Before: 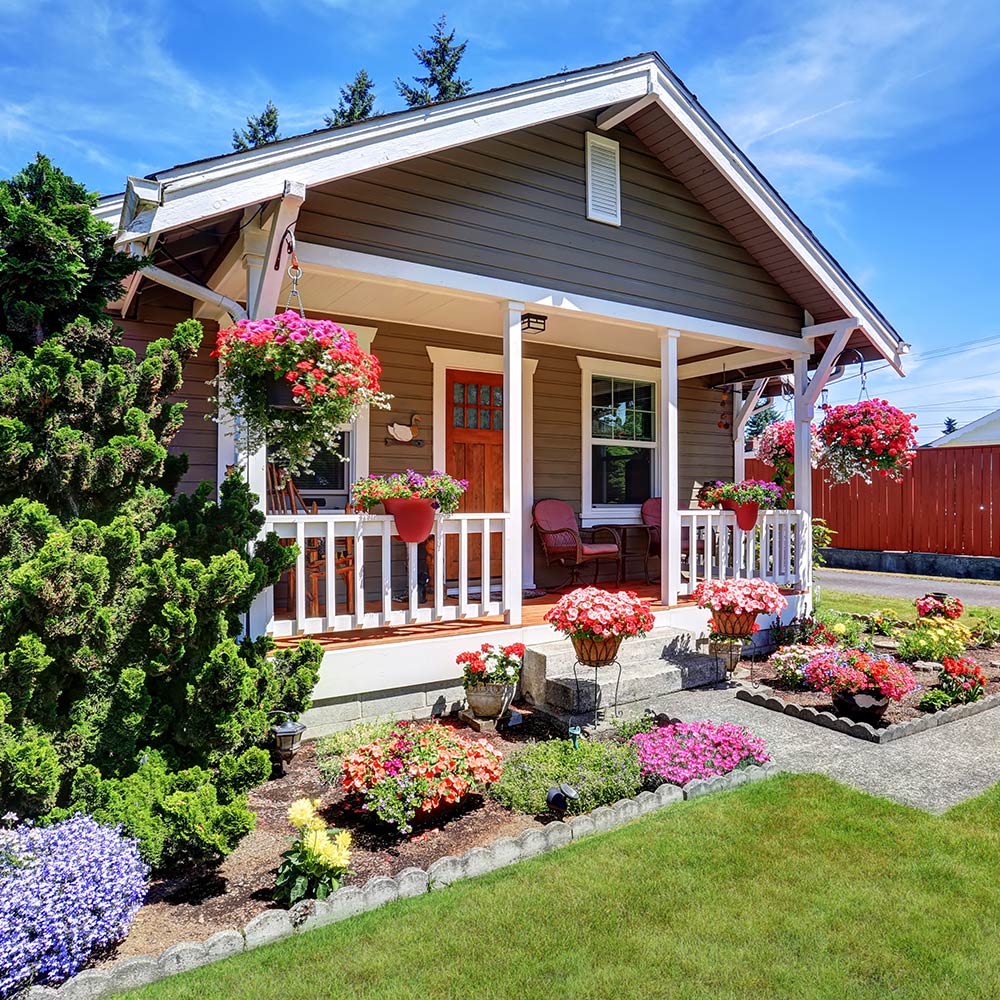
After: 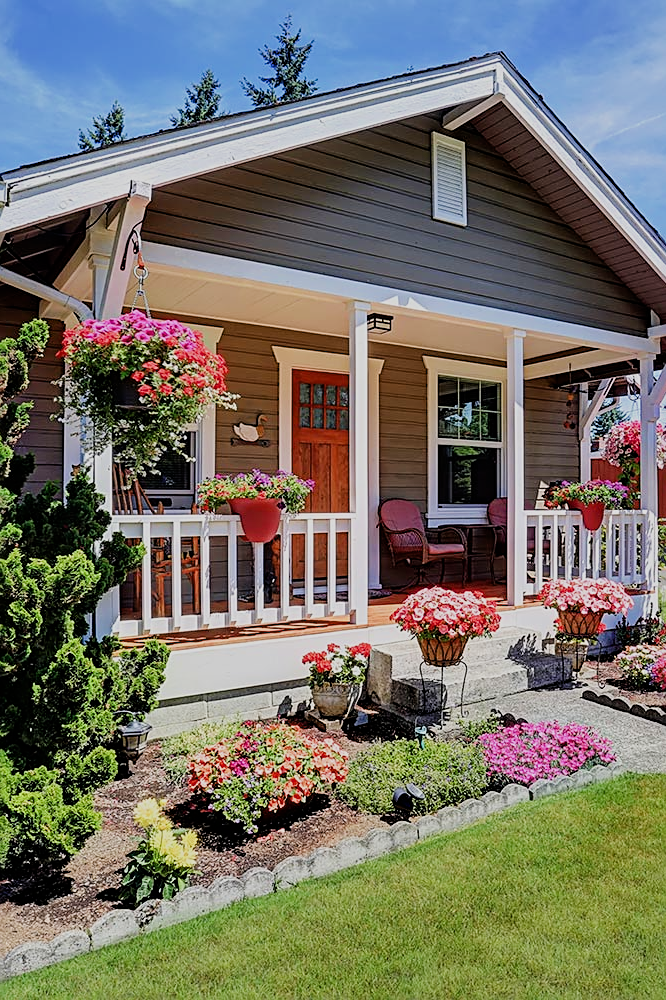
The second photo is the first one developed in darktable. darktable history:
filmic rgb: black relative exposure -7.65 EV, white relative exposure 4.56 EV, hardness 3.61
sharpen: amount 0.478
crop: left 15.419%, right 17.914%
